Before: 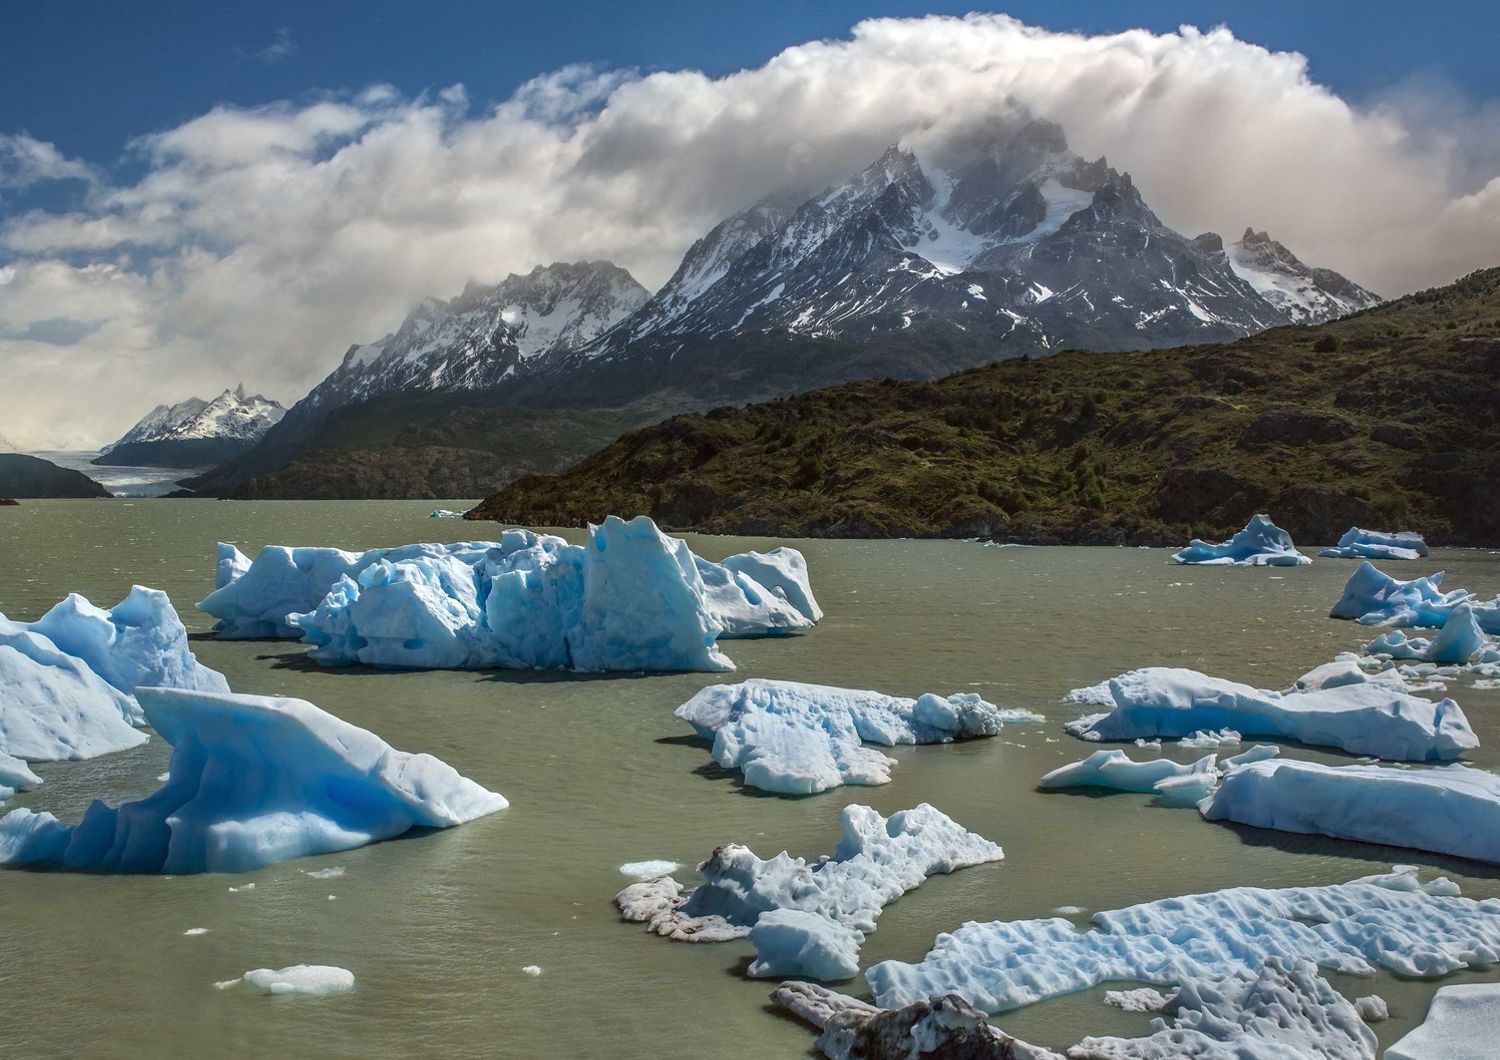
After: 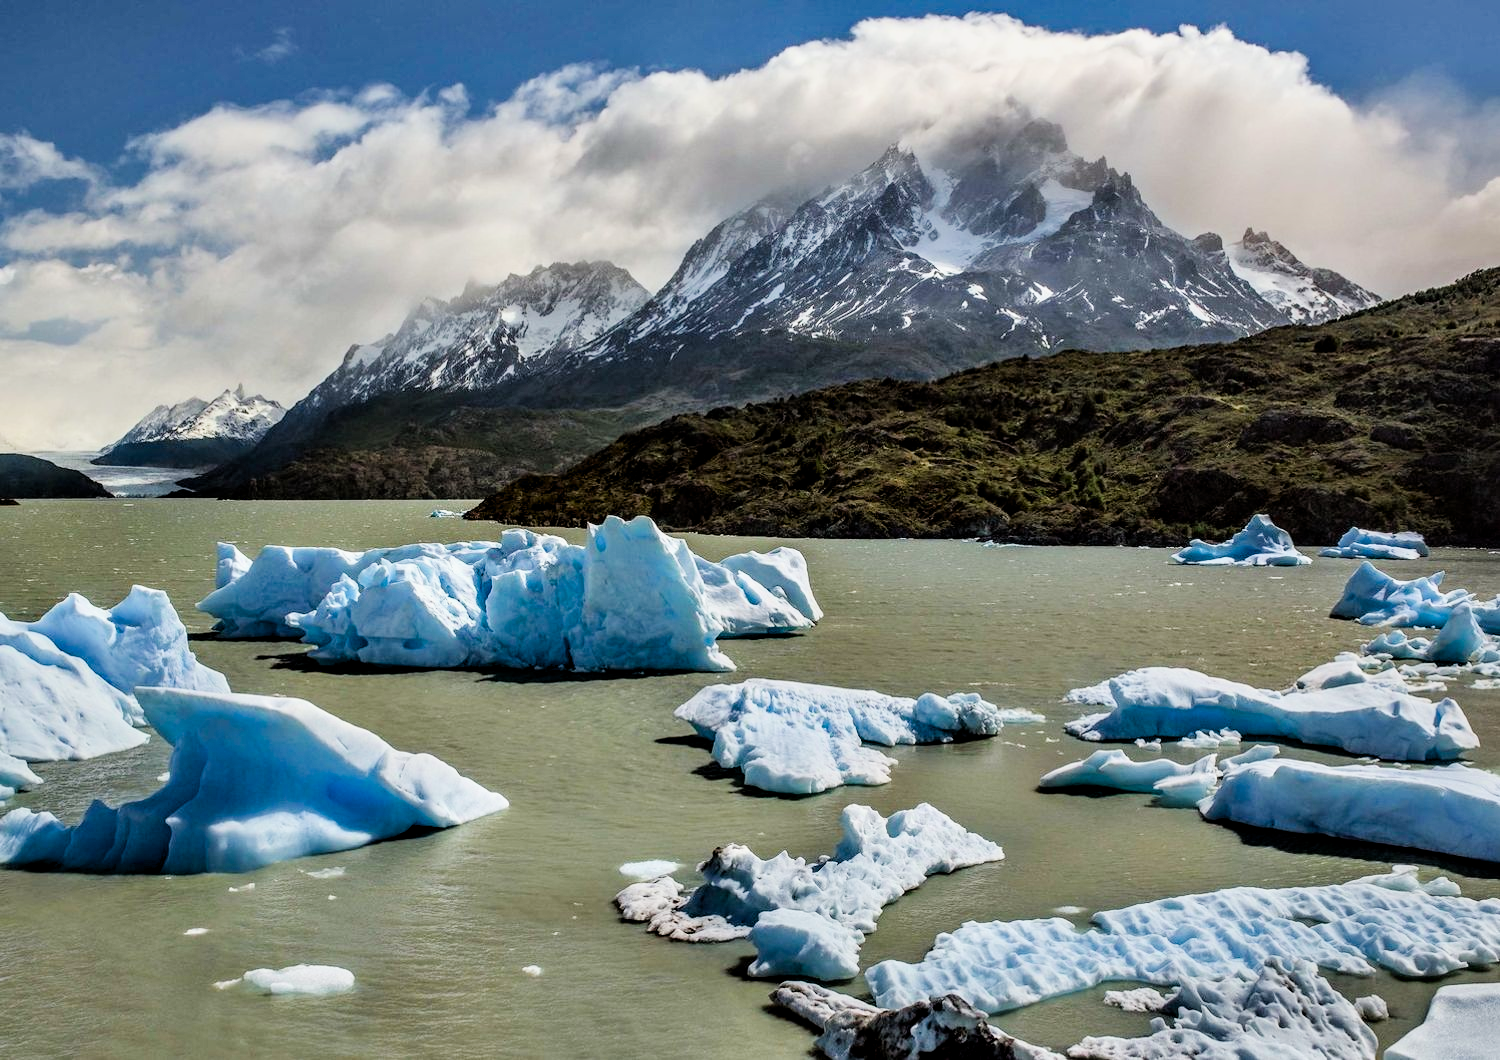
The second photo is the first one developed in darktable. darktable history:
exposure: exposure 0.64 EV, compensate highlight preservation false
contrast equalizer: octaves 7, y [[0.6 ×6], [0.55 ×6], [0 ×6], [0 ×6], [0 ×6]]
filmic rgb: black relative exposure -7.65 EV, white relative exposure 4.56 EV, hardness 3.61
